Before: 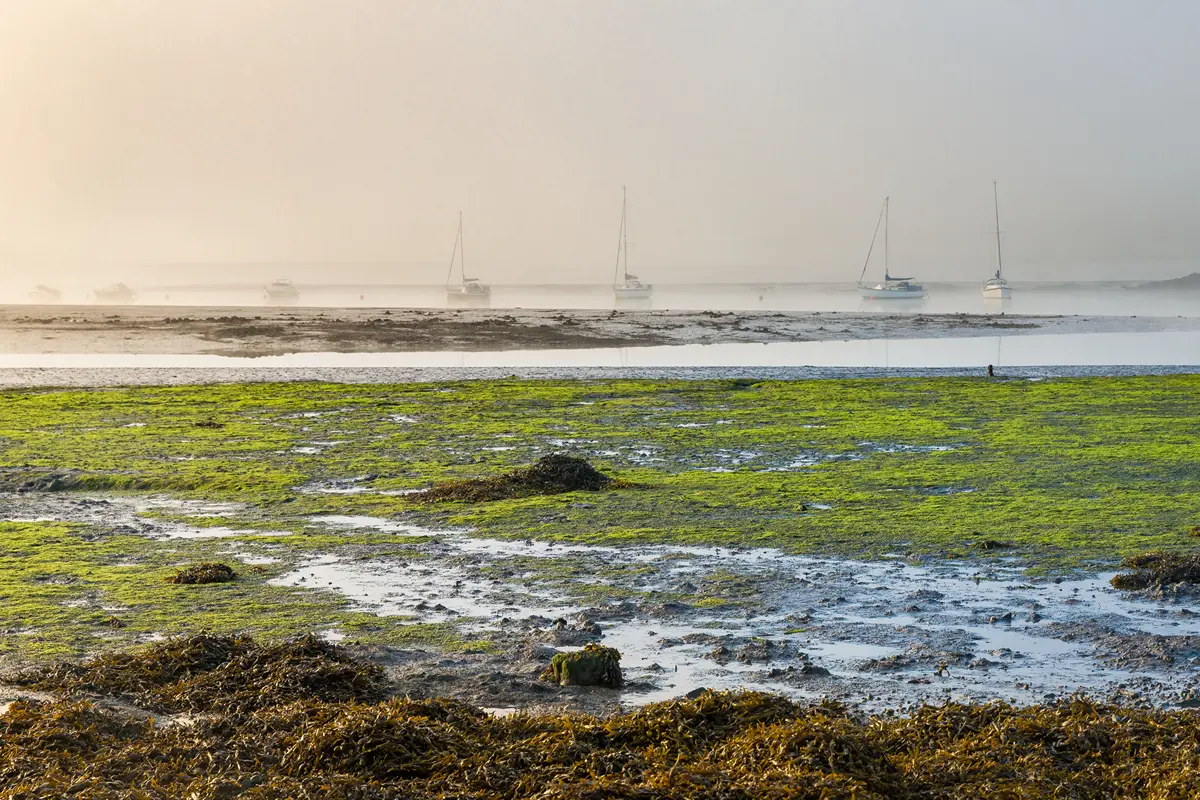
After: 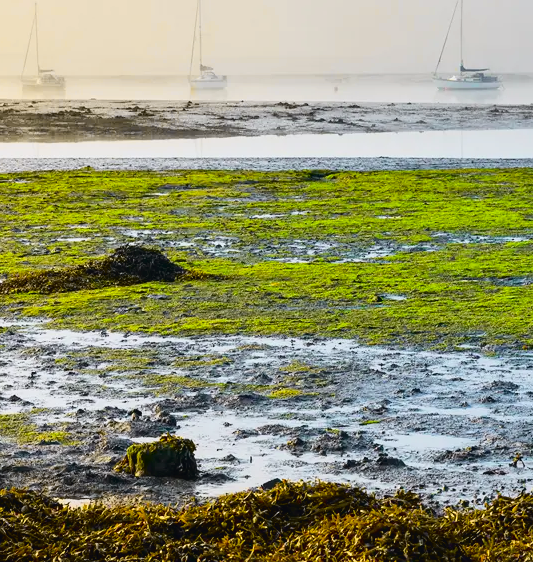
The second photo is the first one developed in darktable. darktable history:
crop: left 35.432%, top 26.233%, right 20.145%, bottom 3.432%
tone curve: curves: ch0 [(0, 0.023) (0.104, 0.058) (0.21, 0.162) (0.469, 0.524) (0.579, 0.65) (0.725, 0.8) (0.858, 0.903) (1, 0.974)]; ch1 [(0, 0) (0.414, 0.395) (0.447, 0.447) (0.502, 0.501) (0.521, 0.512) (0.566, 0.566) (0.618, 0.61) (0.654, 0.642) (1, 1)]; ch2 [(0, 0) (0.369, 0.388) (0.437, 0.453) (0.492, 0.485) (0.524, 0.508) (0.553, 0.566) (0.583, 0.608) (1, 1)], color space Lab, independent channels, preserve colors none
color balance rgb: perceptual saturation grading › global saturation 20%, global vibrance 20%
white balance: emerald 1
